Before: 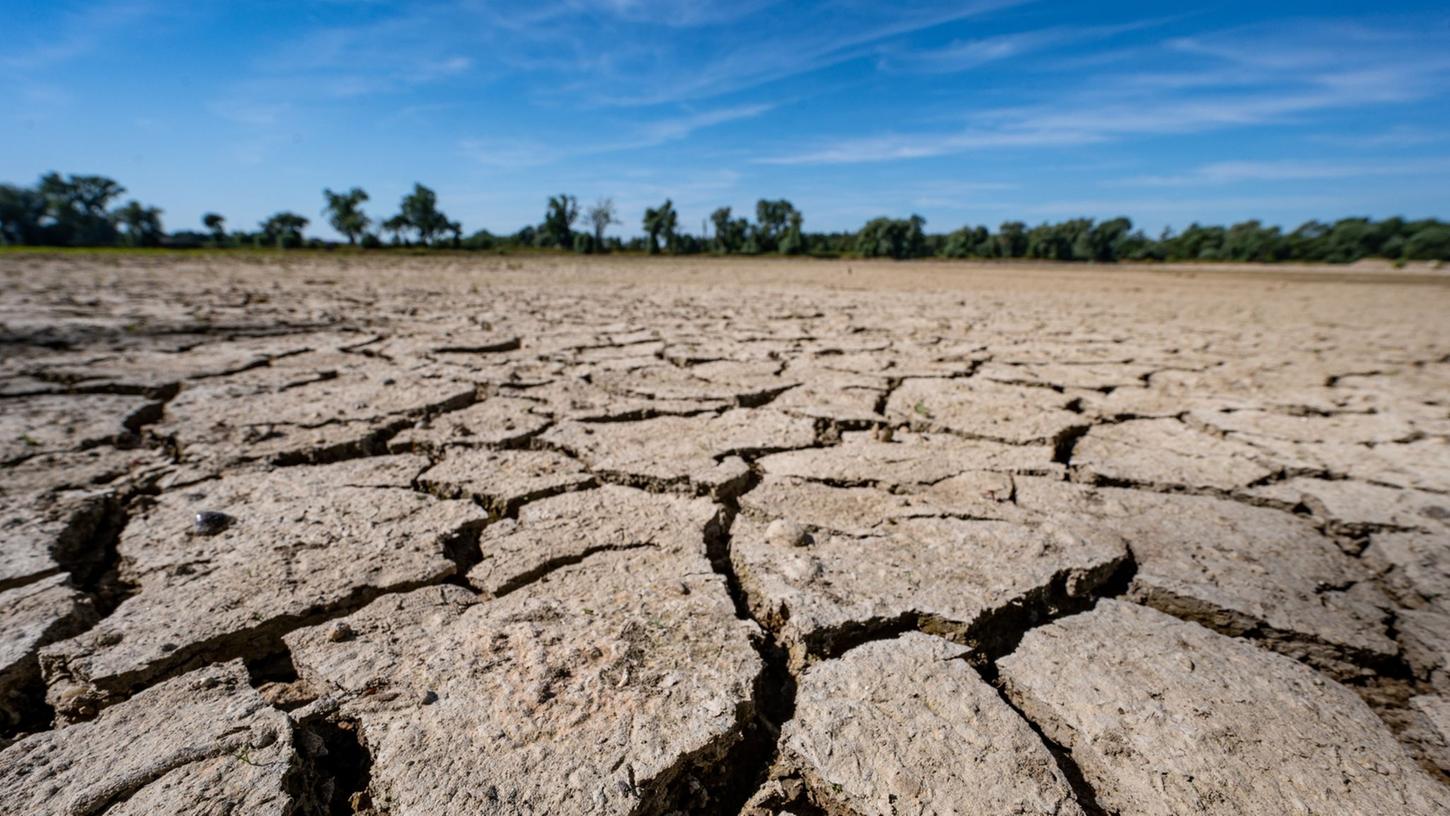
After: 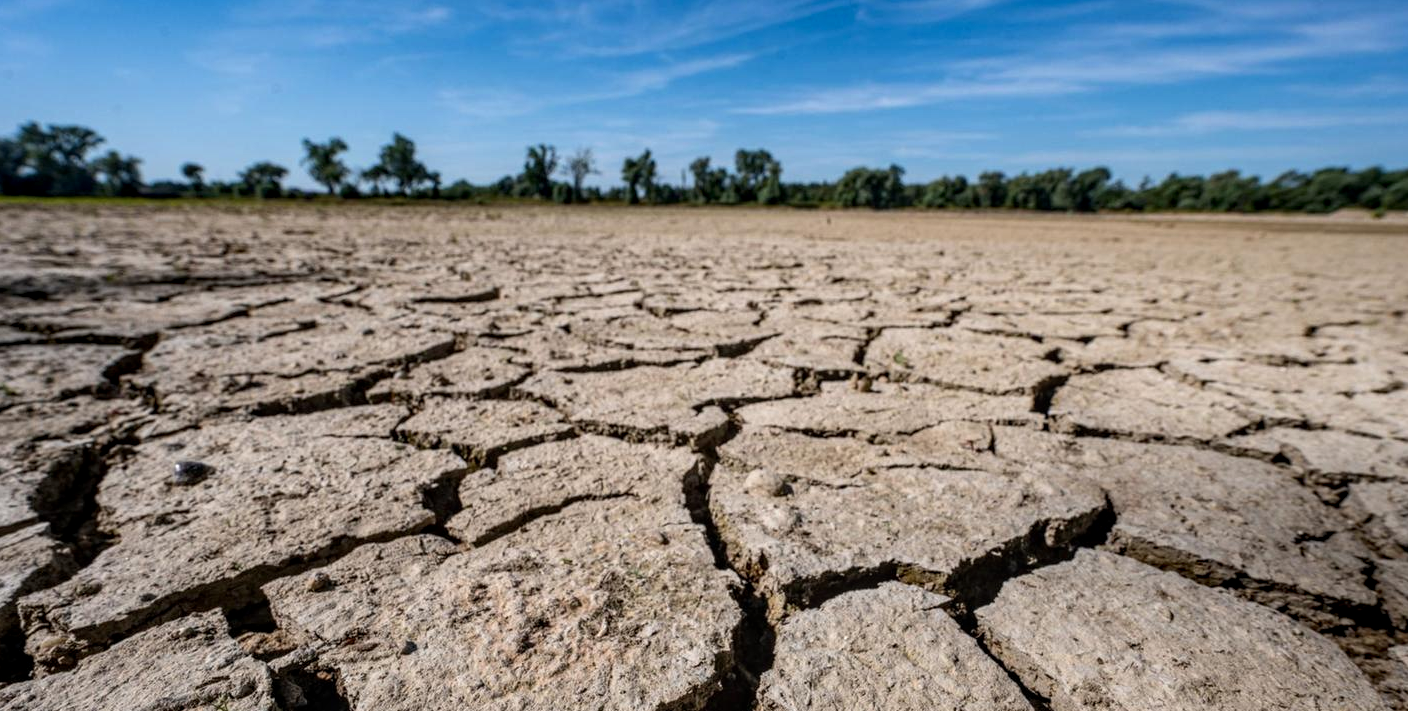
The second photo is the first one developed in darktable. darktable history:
crop: left 1.507%, top 6.147%, right 1.379%, bottom 6.637%
color balance rgb: global vibrance 6.81%, saturation formula JzAzBz (2021)
local contrast: on, module defaults
